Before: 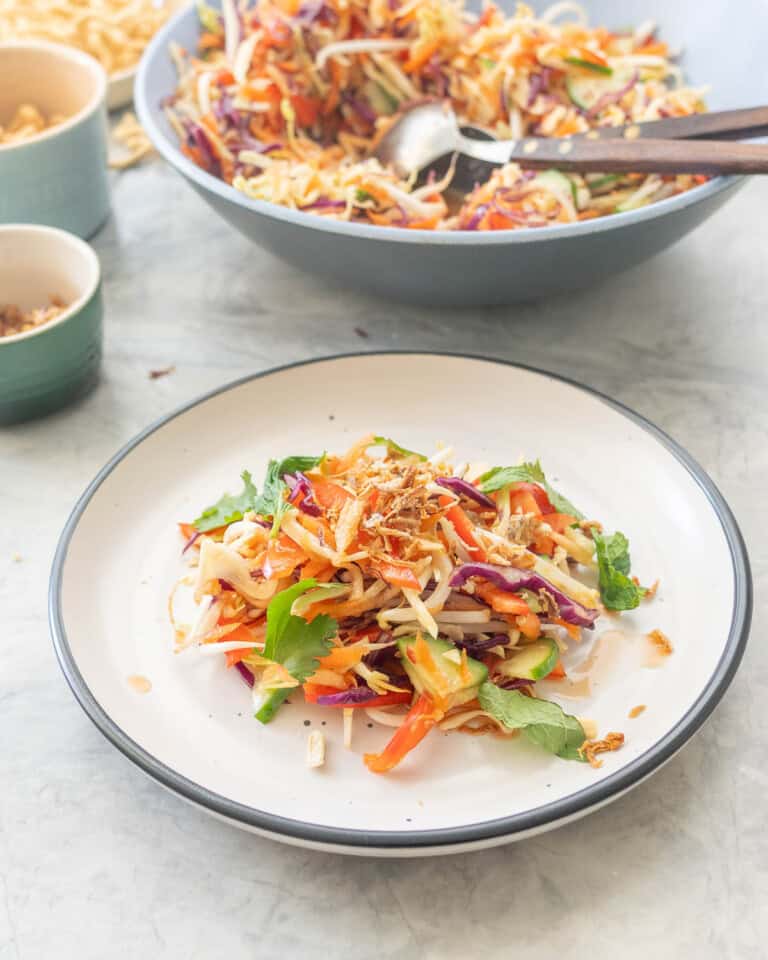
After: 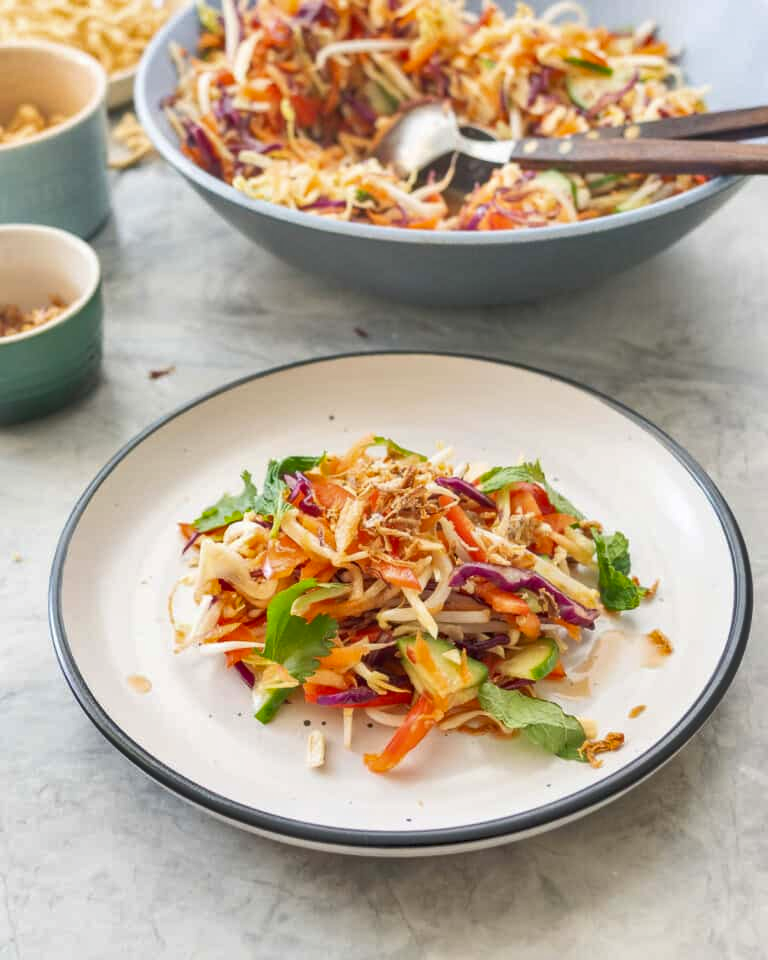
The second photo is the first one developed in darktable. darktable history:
haze removal: compatibility mode true, adaptive false
exposure: compensate highlight preservation false
shadows and highlights: low approximation 0.01, soften with gaussian
